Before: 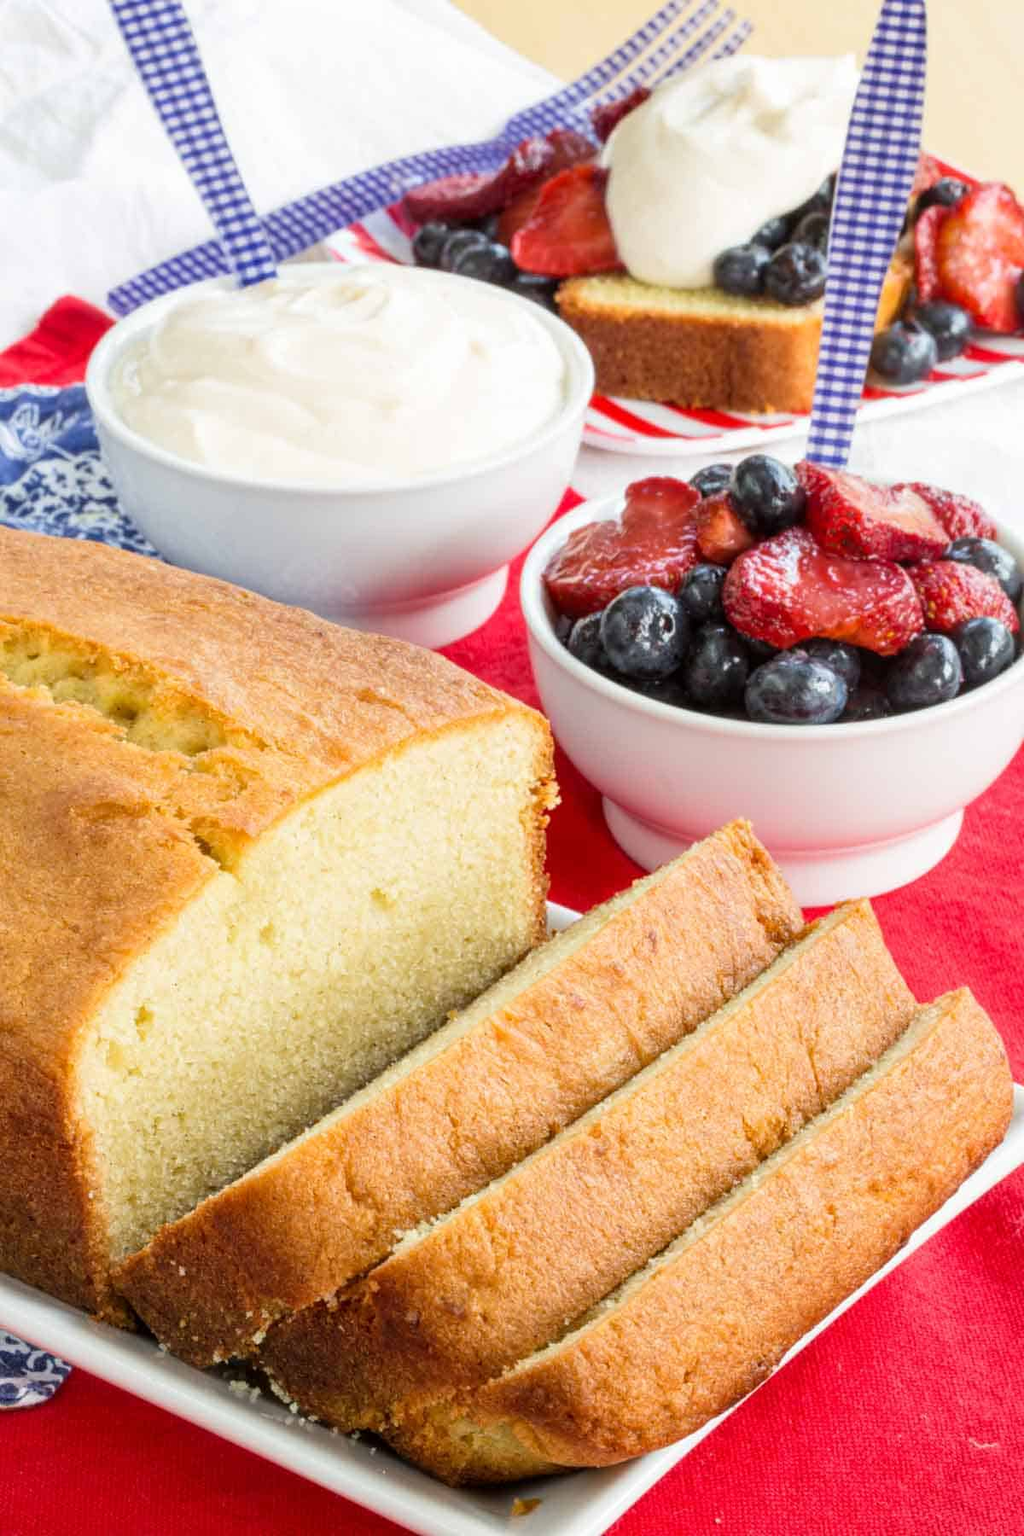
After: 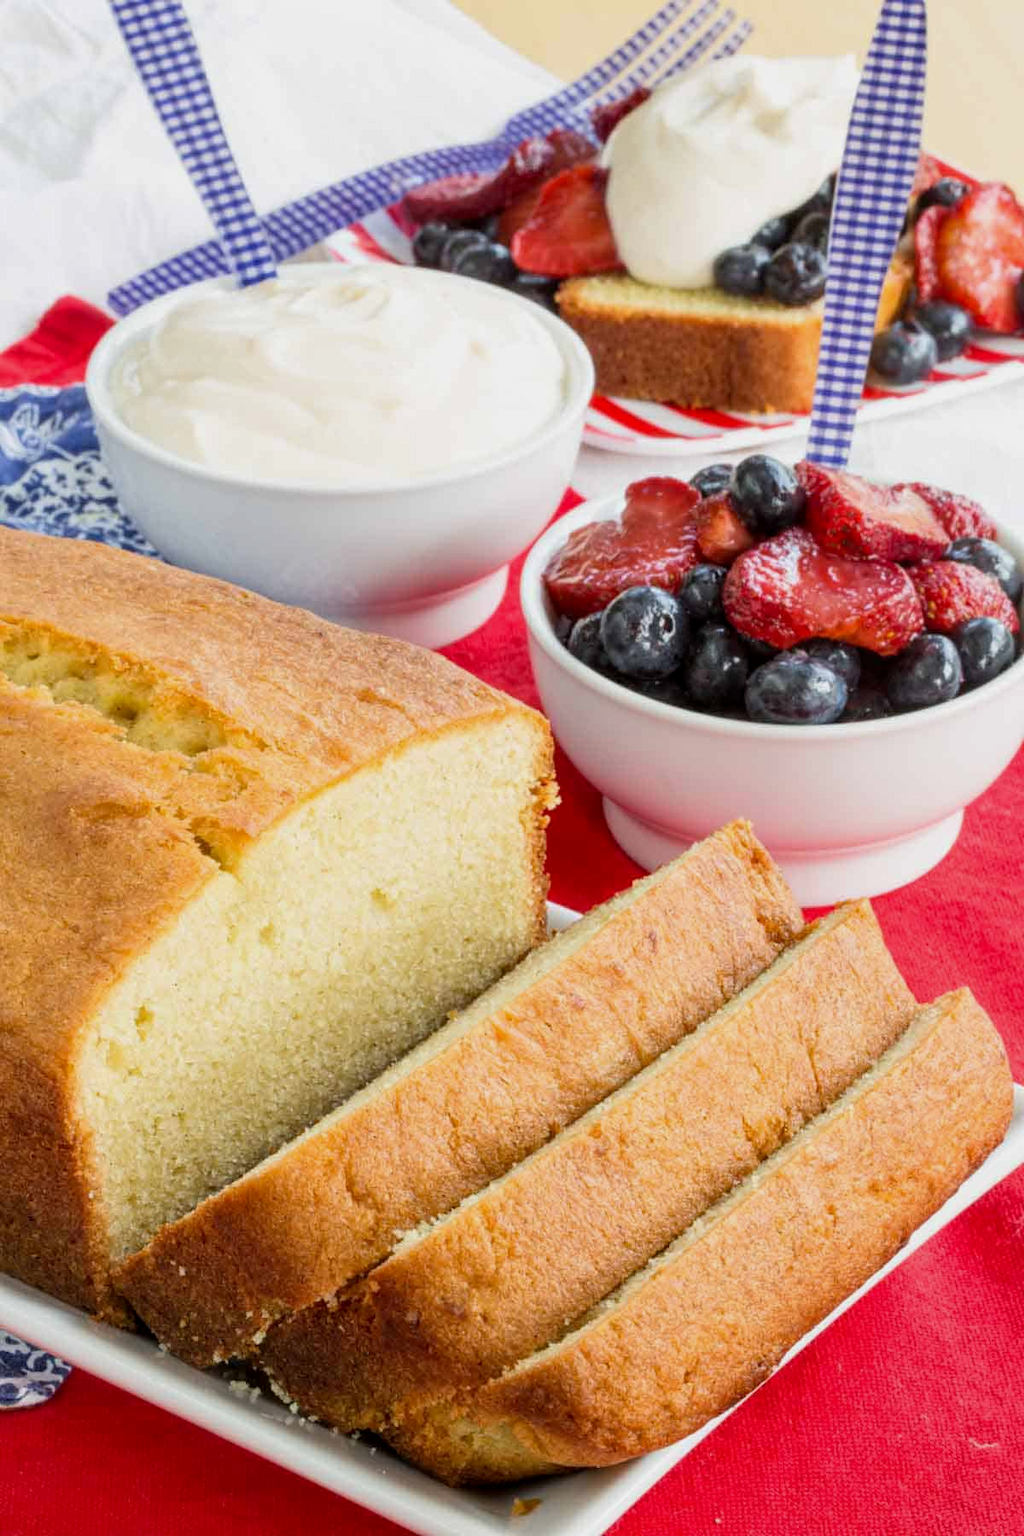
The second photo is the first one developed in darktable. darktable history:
exposure: black level correction 0.001, exposure -0.198 EV, compensate highlight preservation false
